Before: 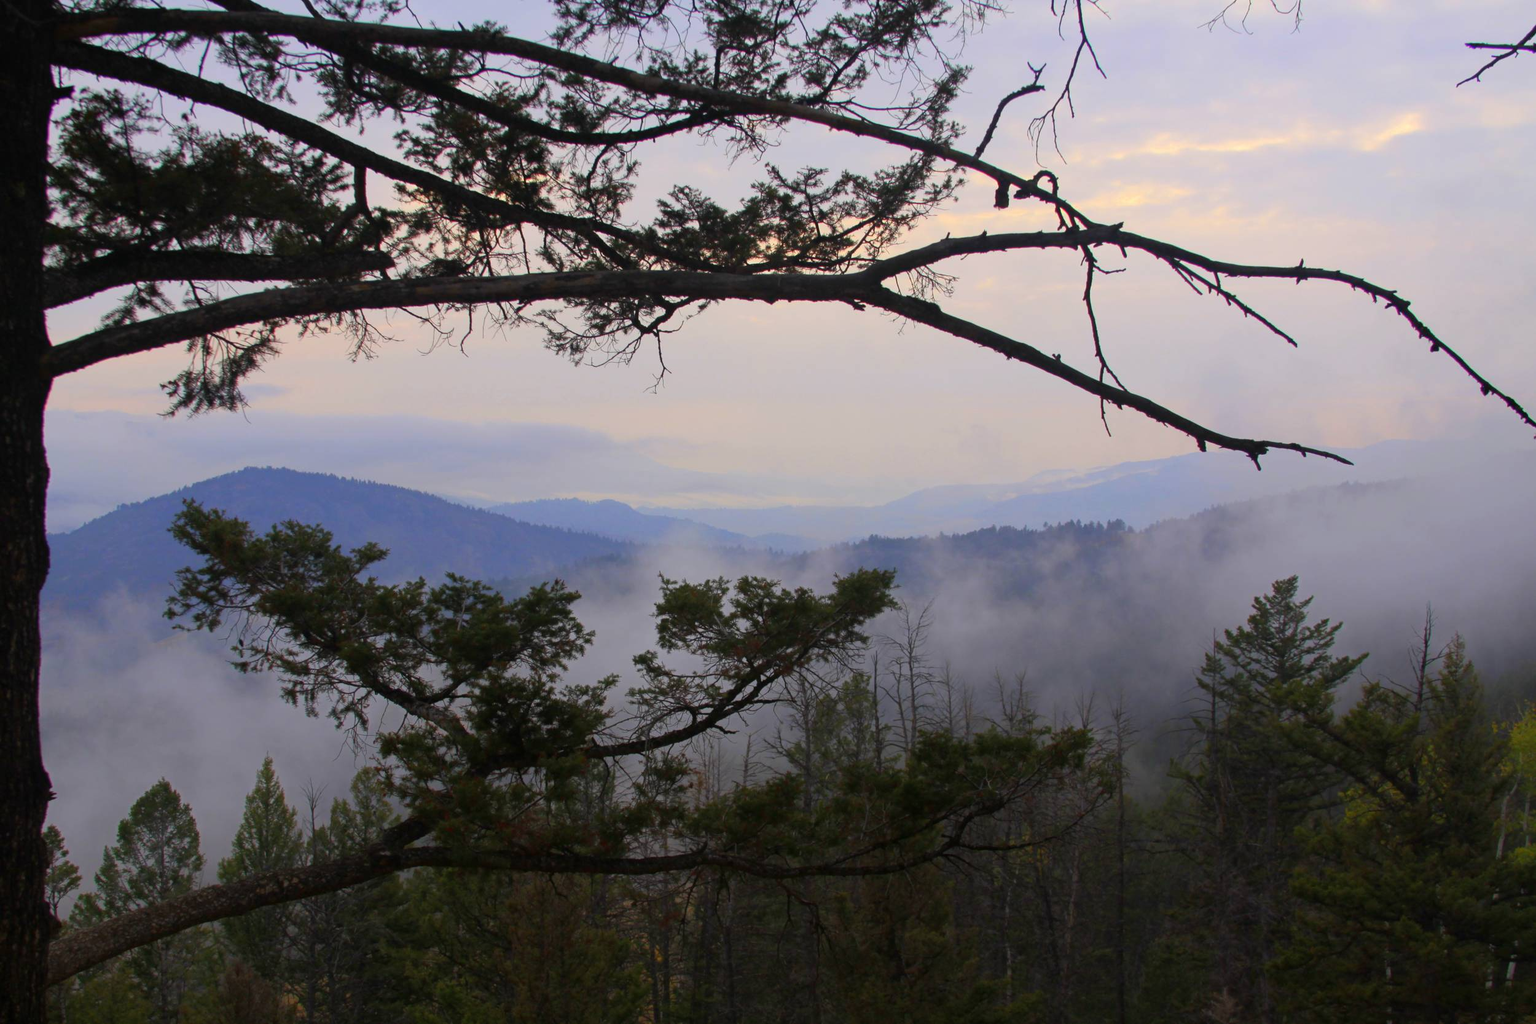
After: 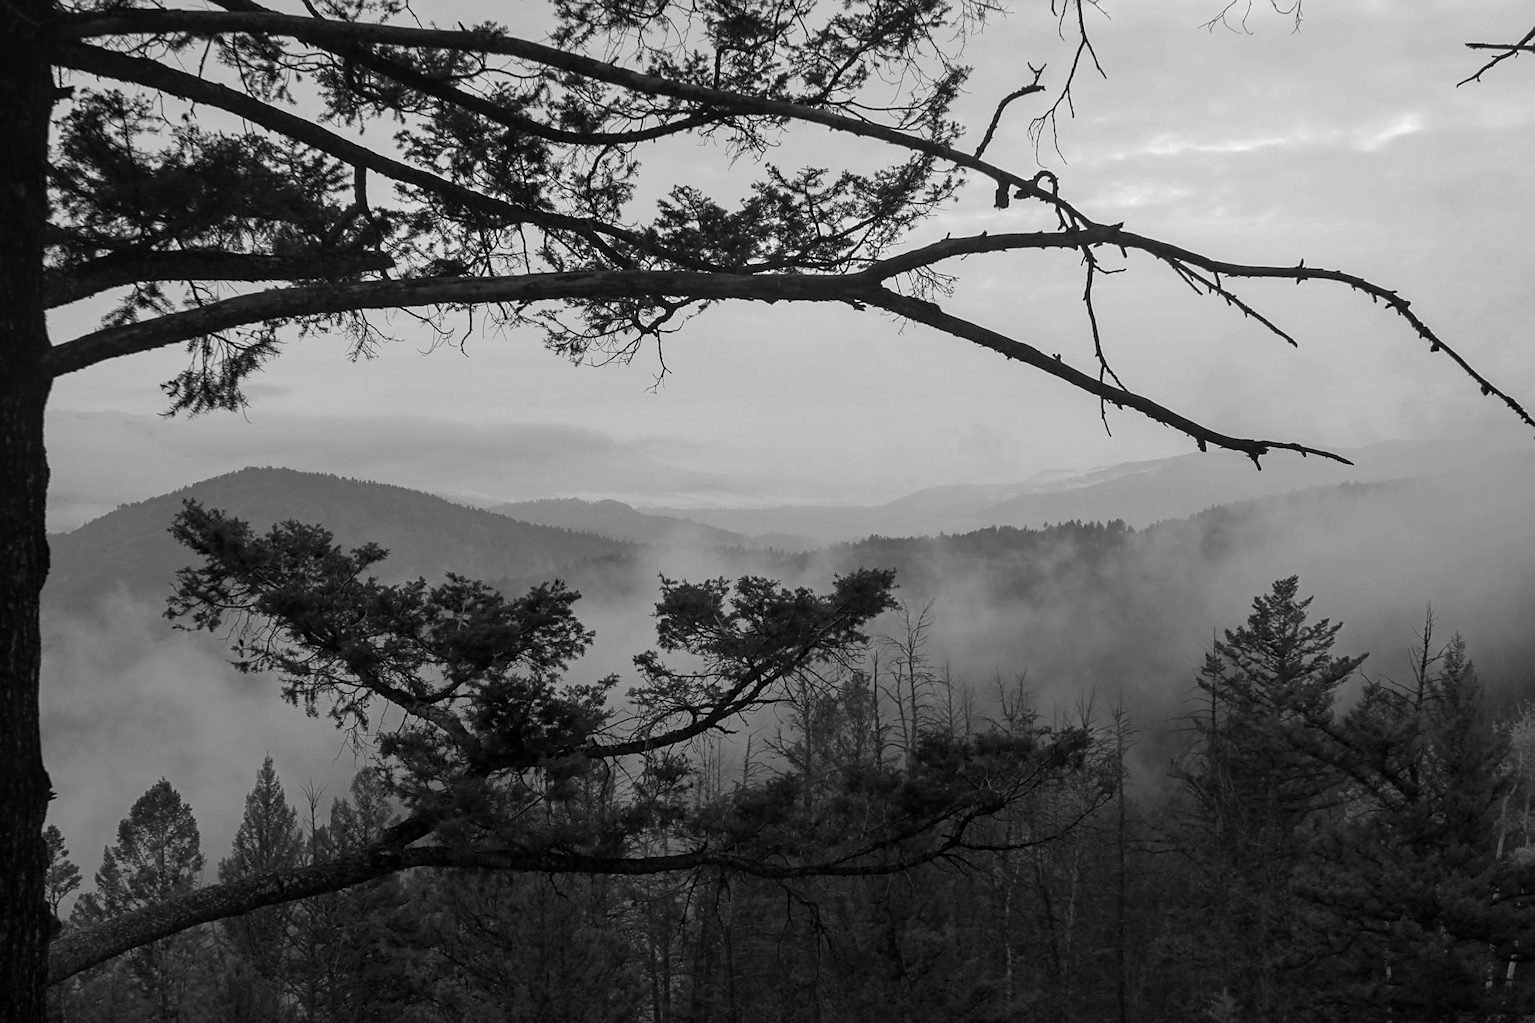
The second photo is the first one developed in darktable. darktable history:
sharpen: on, module defaults
exposure: compensate highlight preservation false
monochrome: on, module defaults
local contrast: on, module defaults
